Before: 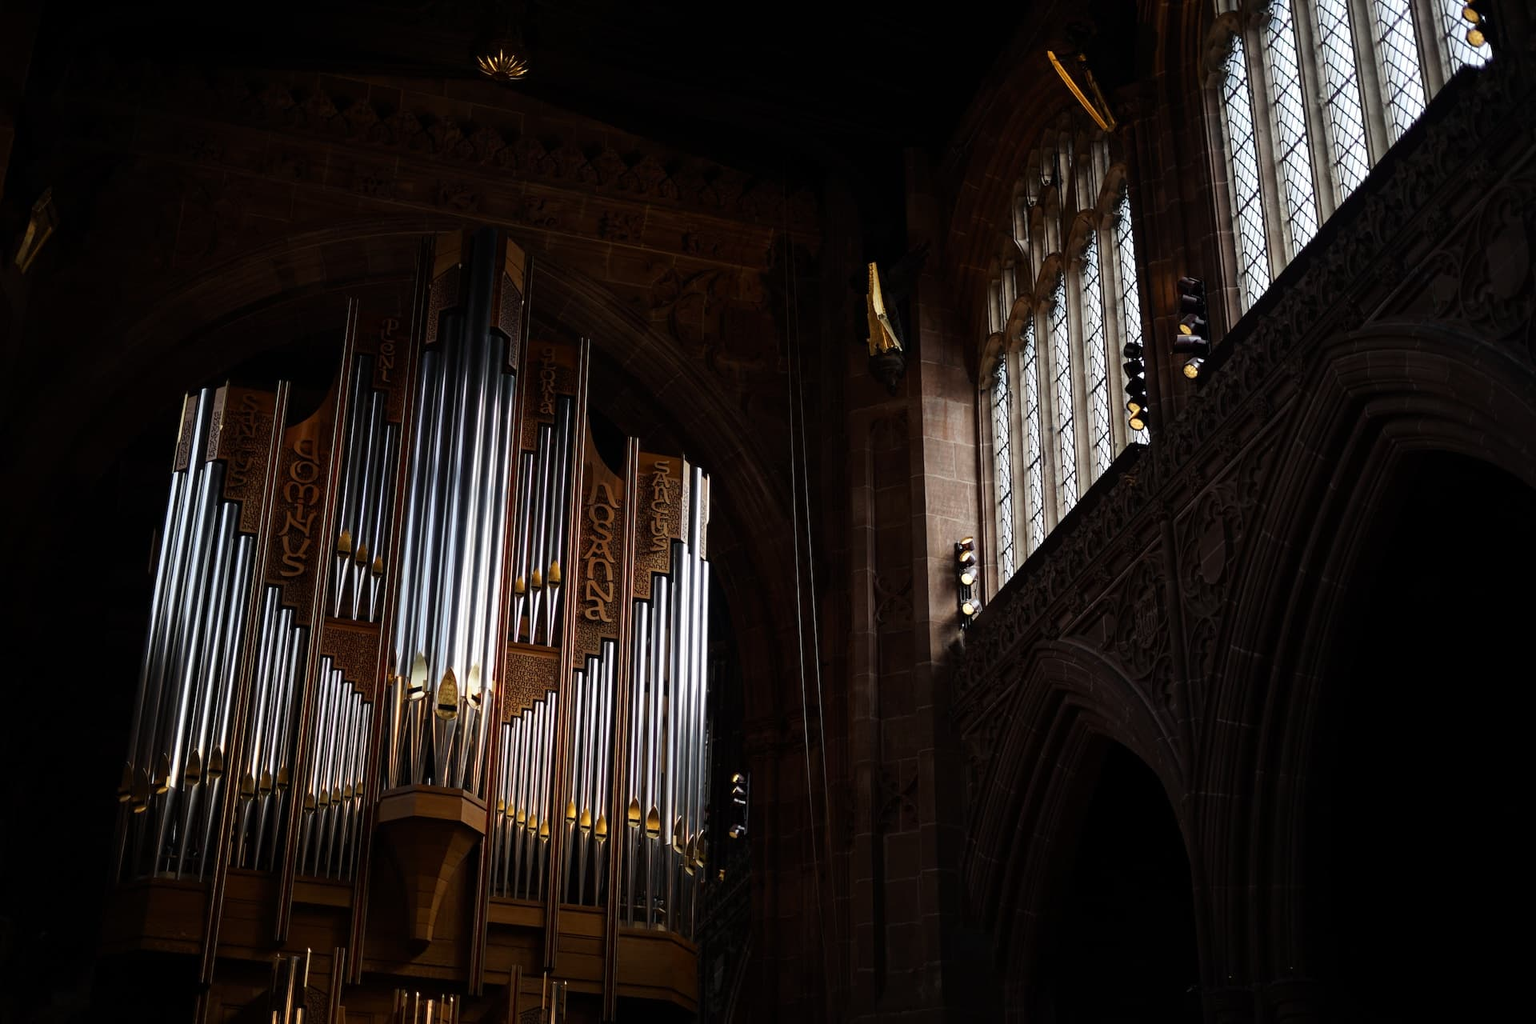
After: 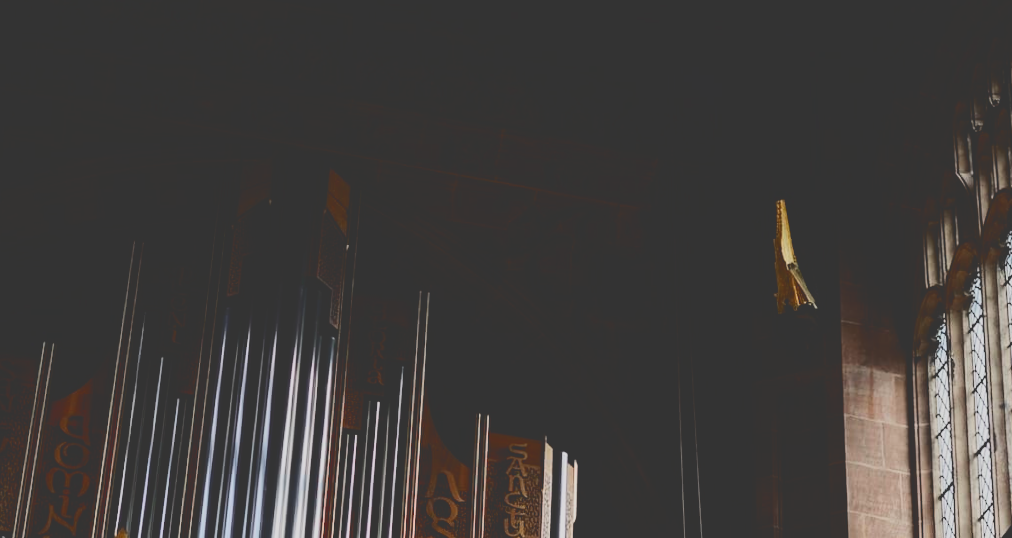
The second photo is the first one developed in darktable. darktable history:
rotate and perspective: rotation 0.226°, lens shift (vertical) -0.042, crop left 0.023, crop right 0.982, crop top 0.006, crop bottom 0.994
filmic rgb: black relative exposure -7.15 EV, white relative exposure 5.36 EV, hardness 3.02, color science v6 (2022)
tone equalizer: -8 EV 0.001 EV, -7 EV -0.002 EV, -6 EV 0.002 EV, -5 EV -0.03 EV, -4 EV -0.116 EV, -3 EV -0.169 EV, -2 EV 0.24 EV, -1 EV 0.702 EV, +0 EV 0.493 EV
tone curve: curves: ch0 [(0, 0.211) (0.15, 0.25) (1, 0.953)], color space Lab, independent channels, preserve colors none
crop: left 15.306%, top 9.065%, right 30.789%, bottom 48.638%
